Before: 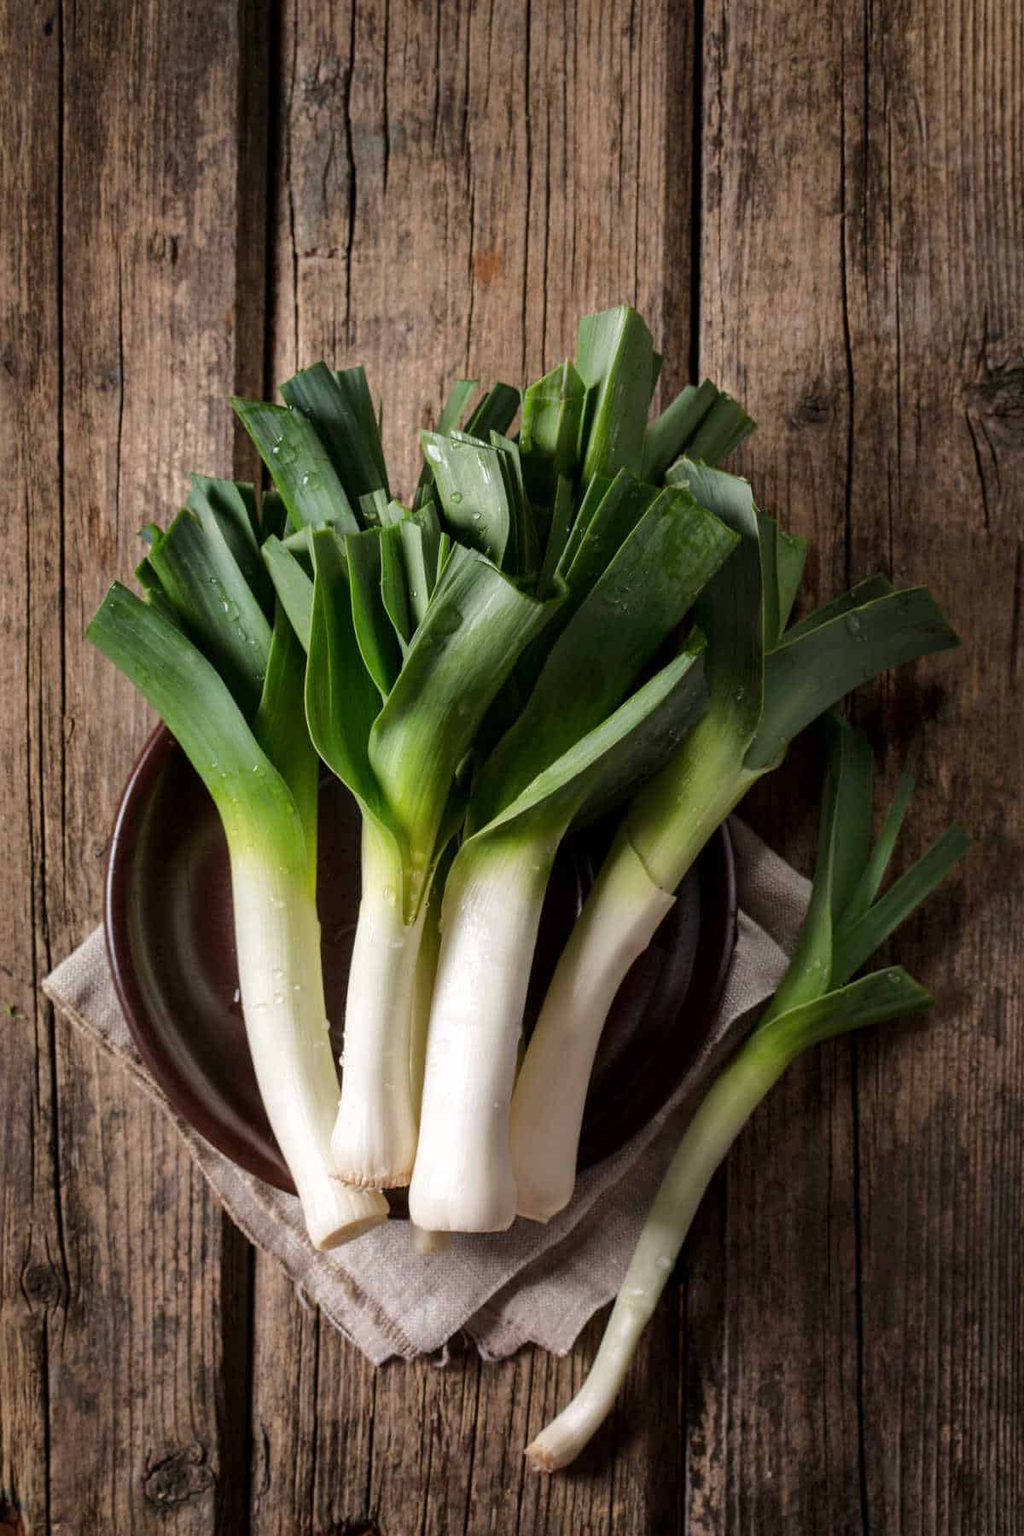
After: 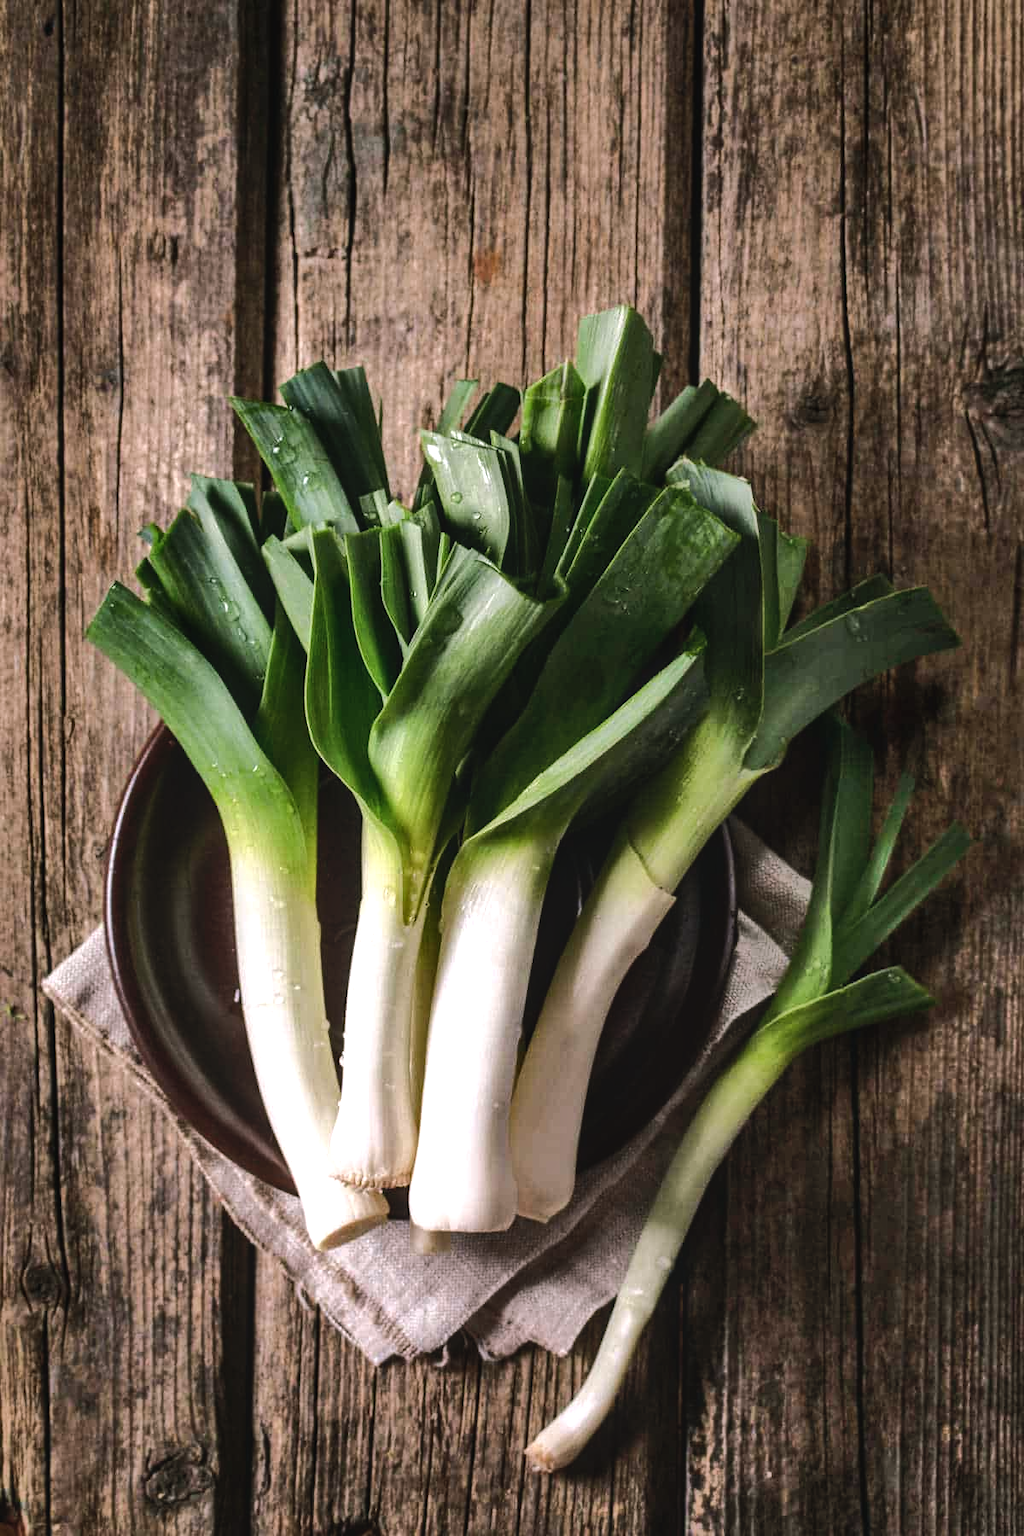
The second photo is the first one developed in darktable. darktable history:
shadows and highlights: shadows 49, highlights -41, soften with gaussian
color balance rgb: shadows lift › chroma 2%, shadows lift › hue 135.47°, highlights gain › chroma 2%, highlights gain › hue 291.01°, global offset › luminance 0.5%, perceptual saturation grading › global saturation -10.8%, perceptual saturation grading › highlights -26.83%, perceptual saturation grading › shadows 21.25%, perceptual brilliance grading › highlights 17.77%, perceptual brilliance grading › mid-tones 31.71%, perceptual brilliance grading › shadows -31.01%, global vibrance 24.91%
local contrast: detail 110%
